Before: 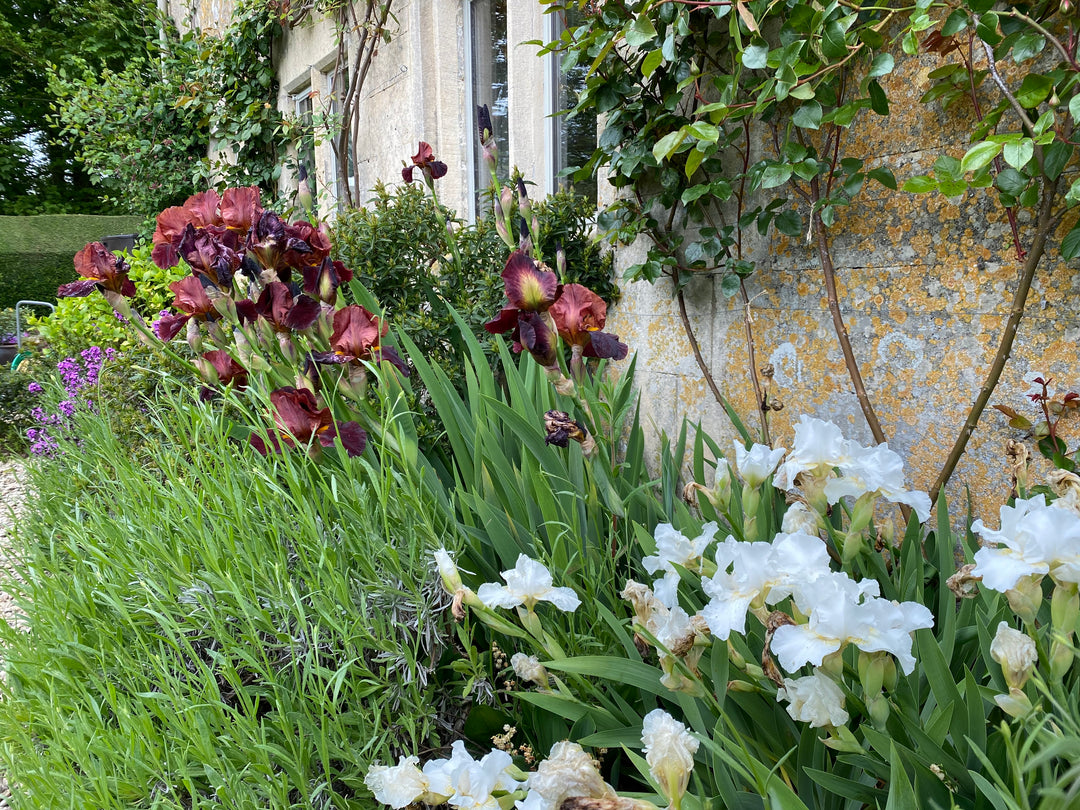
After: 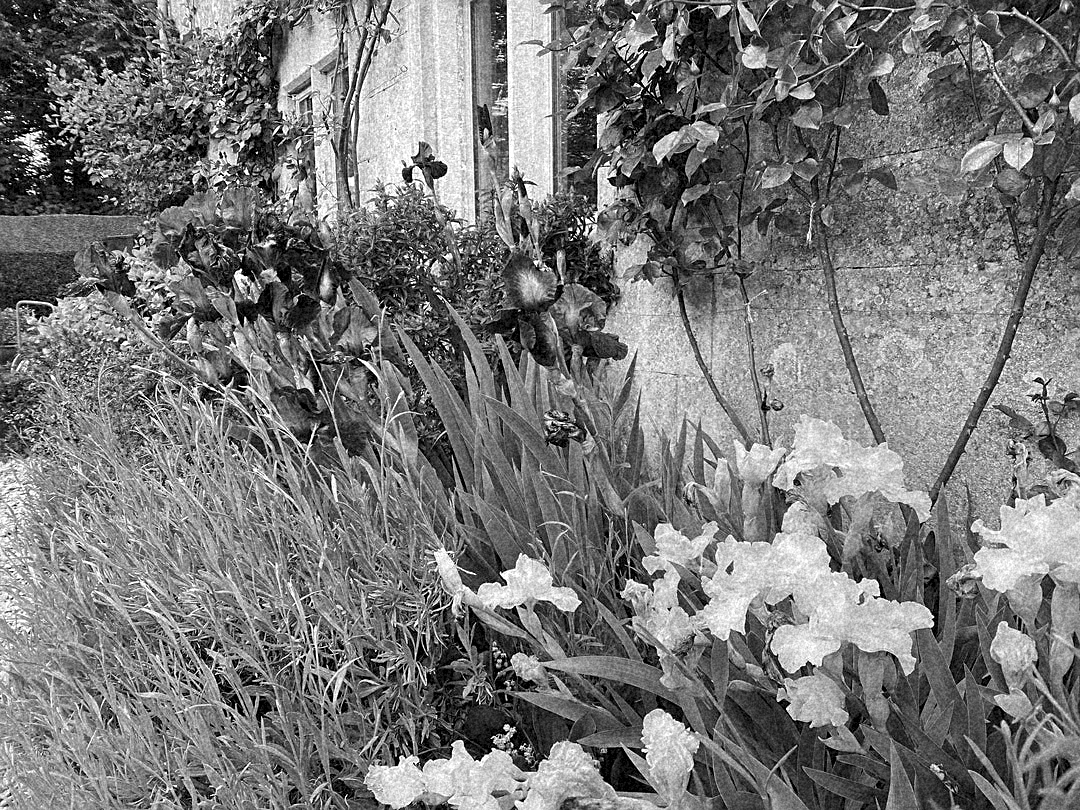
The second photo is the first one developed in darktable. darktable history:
white balance: red 1.029, blue 0.92
sharpen: on, module defaults
exposure: black level correction 0, compensate exposure bias true, compensate highlight preservation false
monochrome: a 1.94, b -0.638
grain: coarseness 46.9 ISO, strength 50.21%, mid-tones bias 0%
